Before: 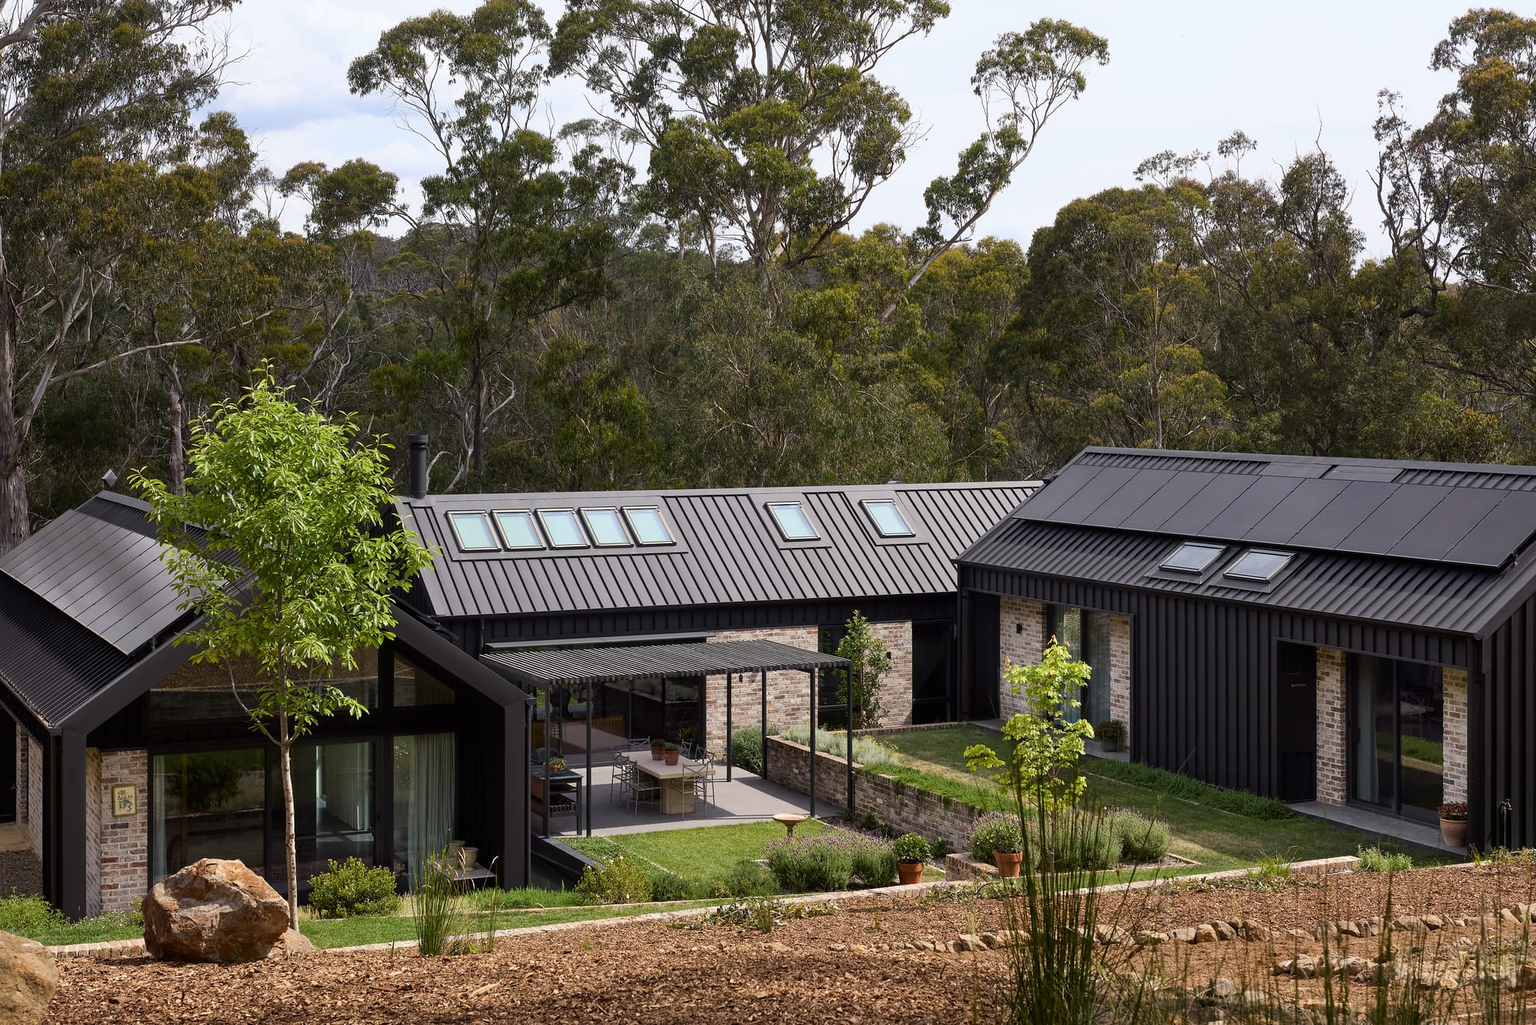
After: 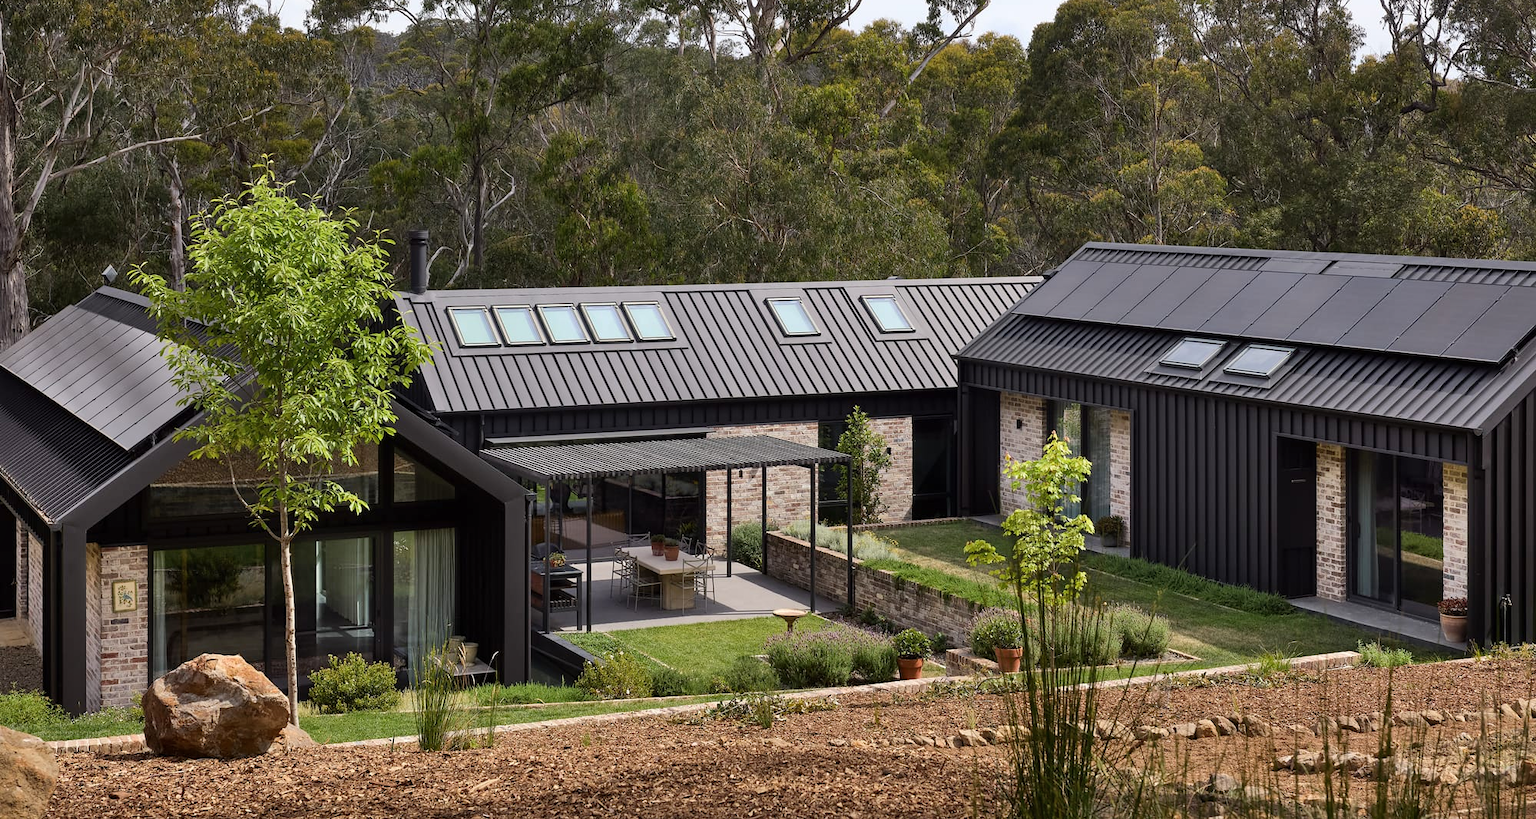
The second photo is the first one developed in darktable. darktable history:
shadows and highlights: soften with gaussian
tone equalizer: edges refinement/feathering 500, mask exposure compensation -1.57 EV, preserve details no
exposure: exposure 0.014 EV, compensate exposure bias true, compensate highlight preservation false
crop and rotate: top 20.012%
